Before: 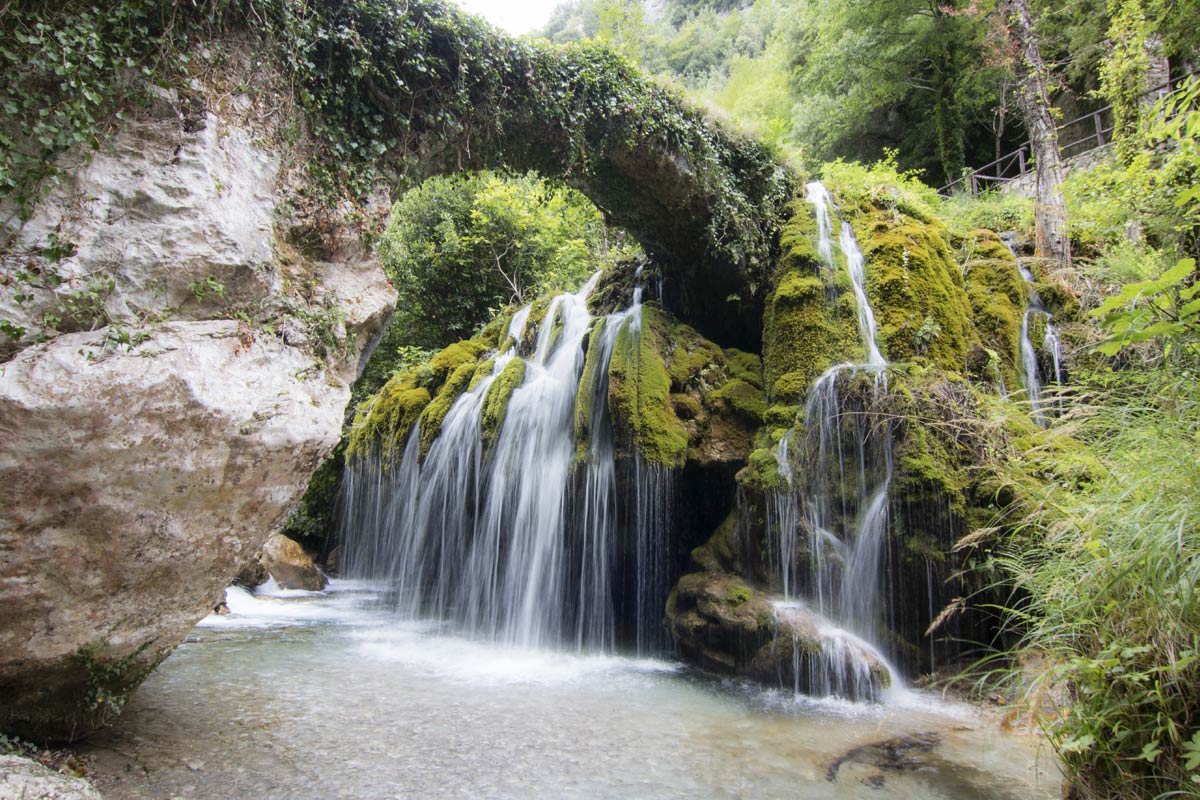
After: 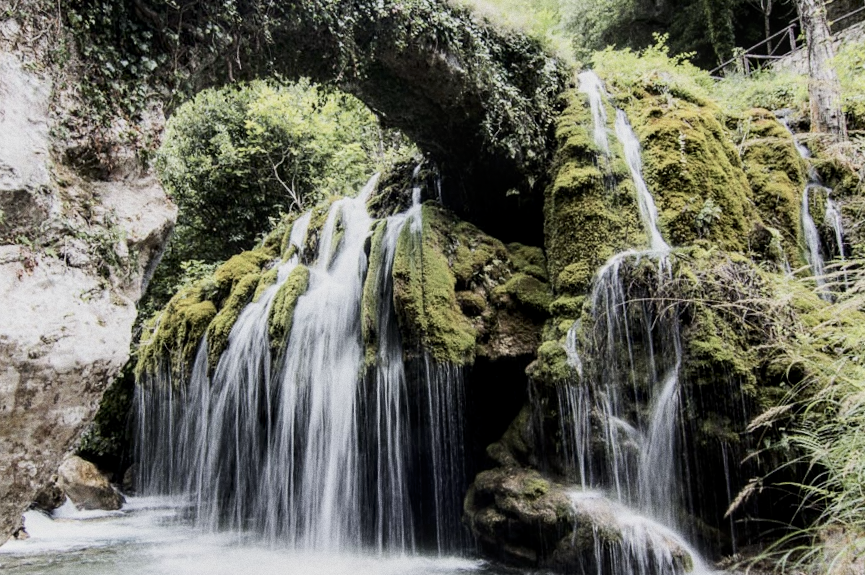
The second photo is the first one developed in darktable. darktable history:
contrast brightness saturation: contrast 0.25, saturation -0.31
filmic rgb: black relative exposure -7.65 EV, white relative exposure 4.56 EV, hardness 3.61
crop: left 16.768%, top 8.653%, right 8.362%, bottom 12.485%
grain: coarseness 0.47 ISO
local contrast: on, module defaults
rotate and perspective: rotation -3.52°, crop left 0.036, crop right 0.964, crop top 0.081, crop bottom 0.919
shadows and highlights: radius 125.46, shadows 30.51, highlights -30.51, low approximation 0.01, soften with gaussian
